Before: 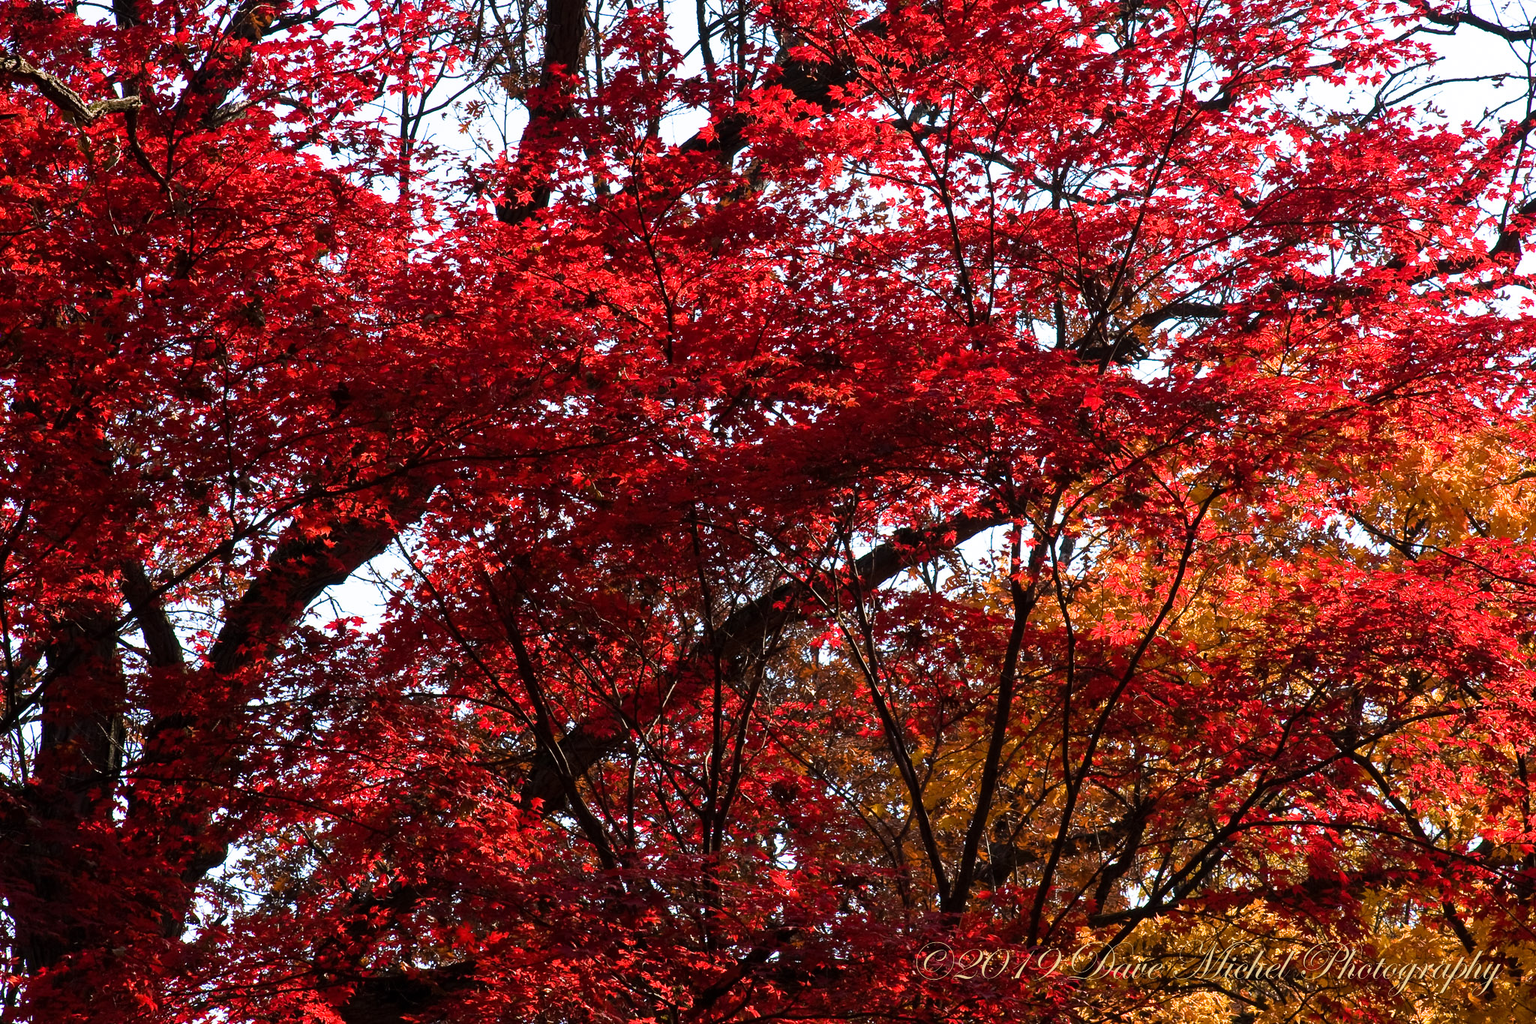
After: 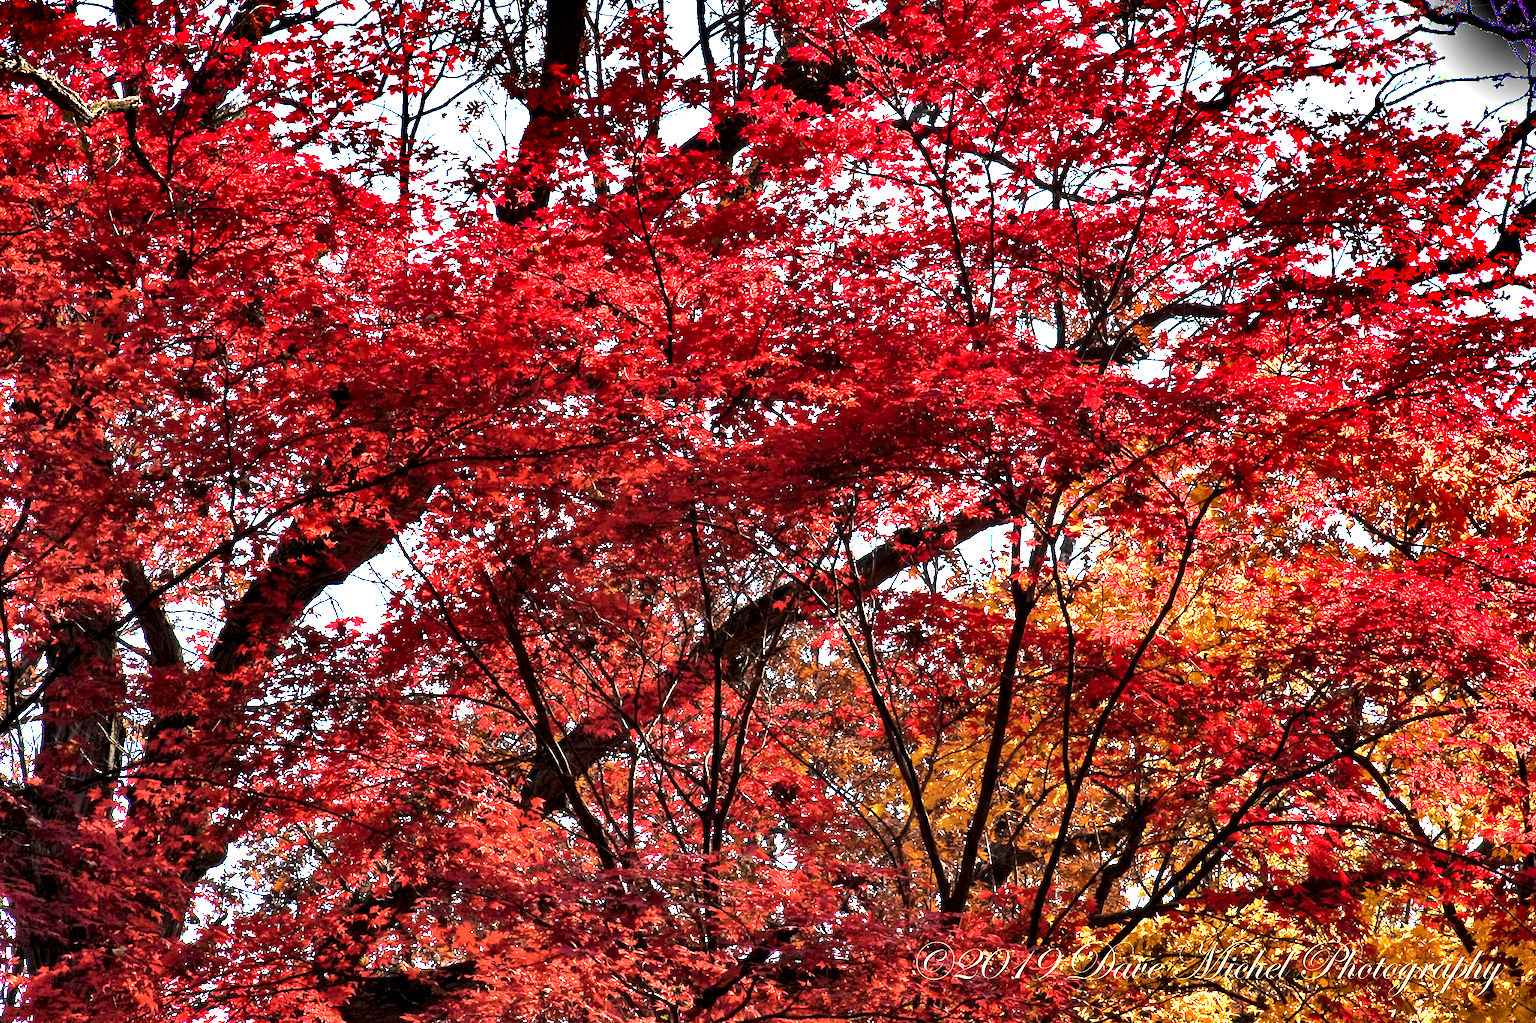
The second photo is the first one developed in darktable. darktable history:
local contrast: highlights 123%, shadows 126%, detail 140%, midtone range 0.254
exposure: black level correction 0, exposure 1.379 EV, compensate exposure bias true, compensate highlight preservation false
shadows and highlights: radius 123.98, shadows 100, white point adjustment -3, highlights -100, highlights color adjustment 89.84%, soften with gaussian
